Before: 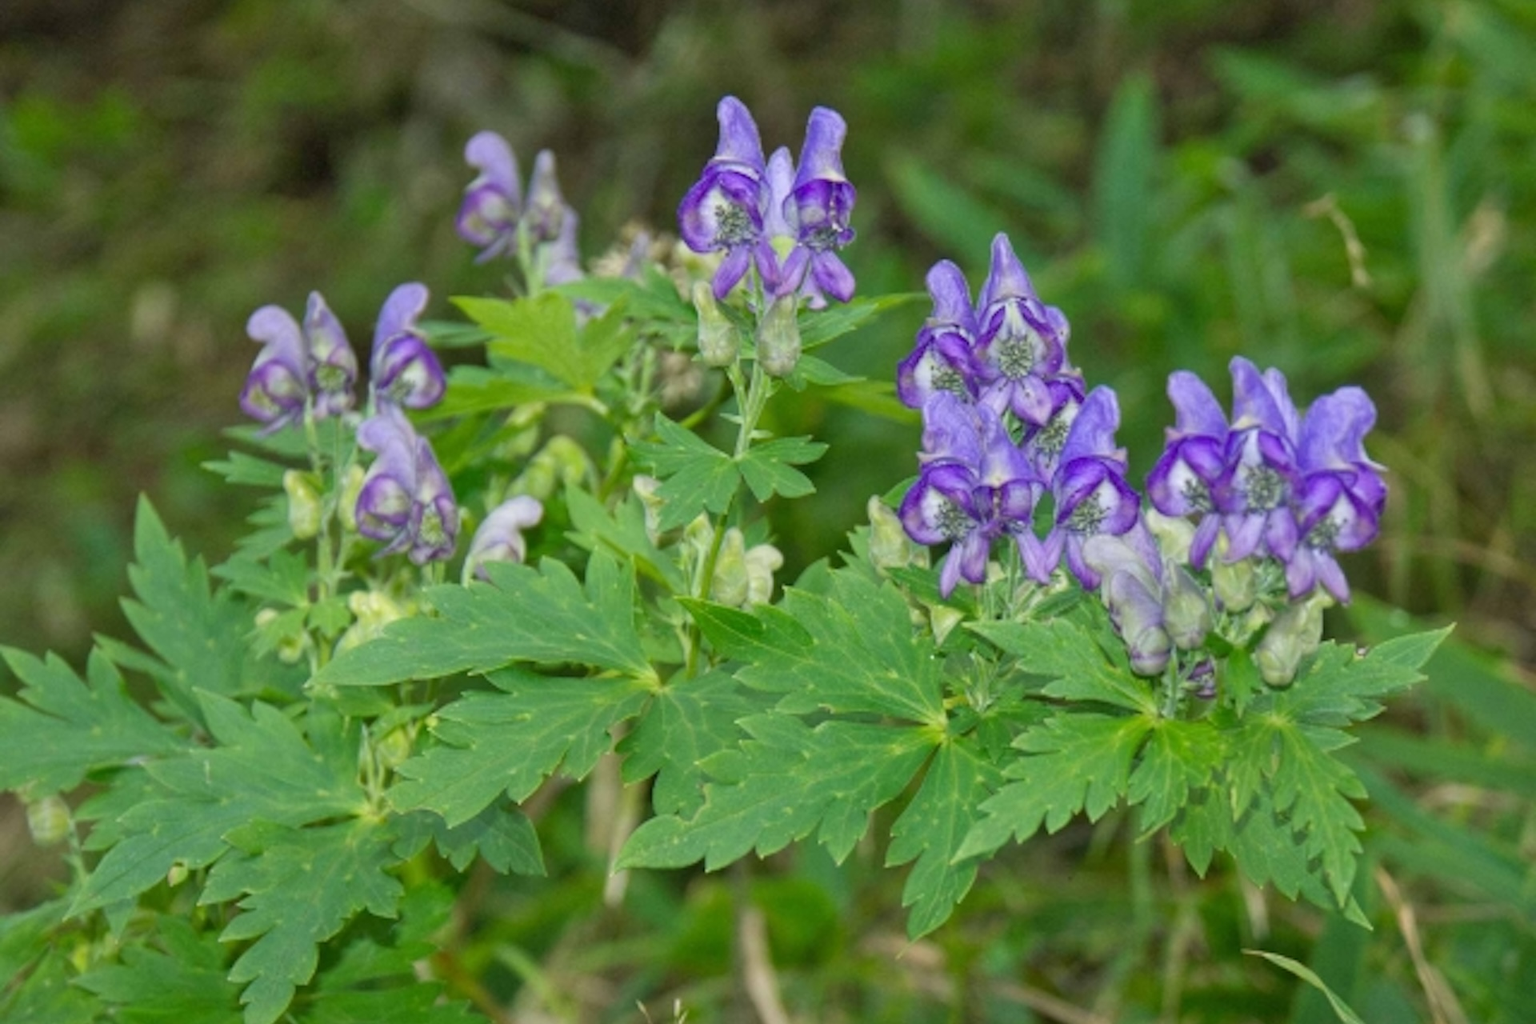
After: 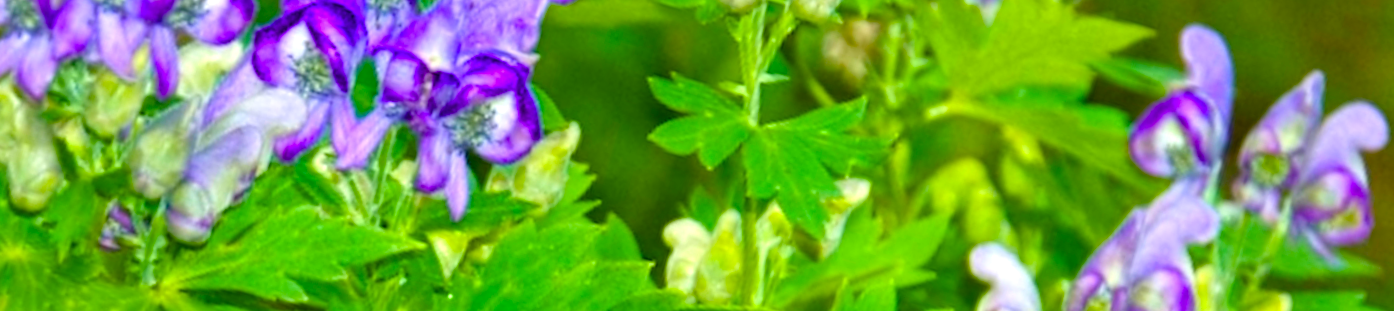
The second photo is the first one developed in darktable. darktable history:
crop and rotate: angle 16.12°, top 30.835%, bottom 35.653%
velvia: strength 15%
color balance rgb: linear chroma grading › global chroma 25%, perceptual saturation grading › global saturation 45%, perceptual saturation grading › highlights -50%, perceptual saturation grading › shadows 30%, perceptual brilliance grading › global brilliance 18%, global vibrance 40%
